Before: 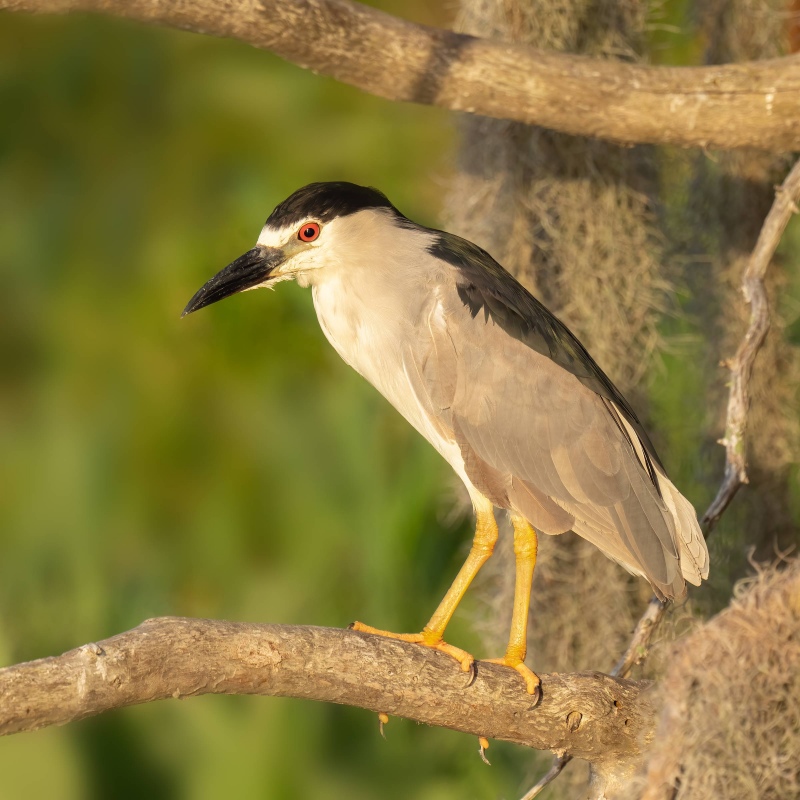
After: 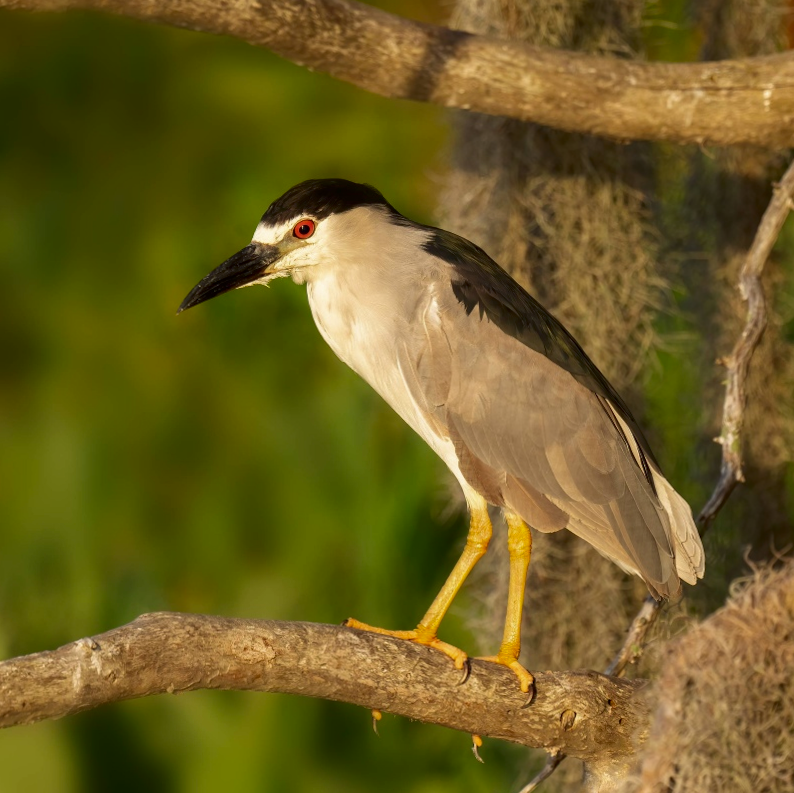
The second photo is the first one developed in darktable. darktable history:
rotate and perspective: rotation 0.192°, lens shift (horizontal) -0.015, crop left 0.005, crop right 0.996, crop top 0.006, crop bottom 0.99
contrast brightness saturation: brightness -0.2, saturation 0.08
